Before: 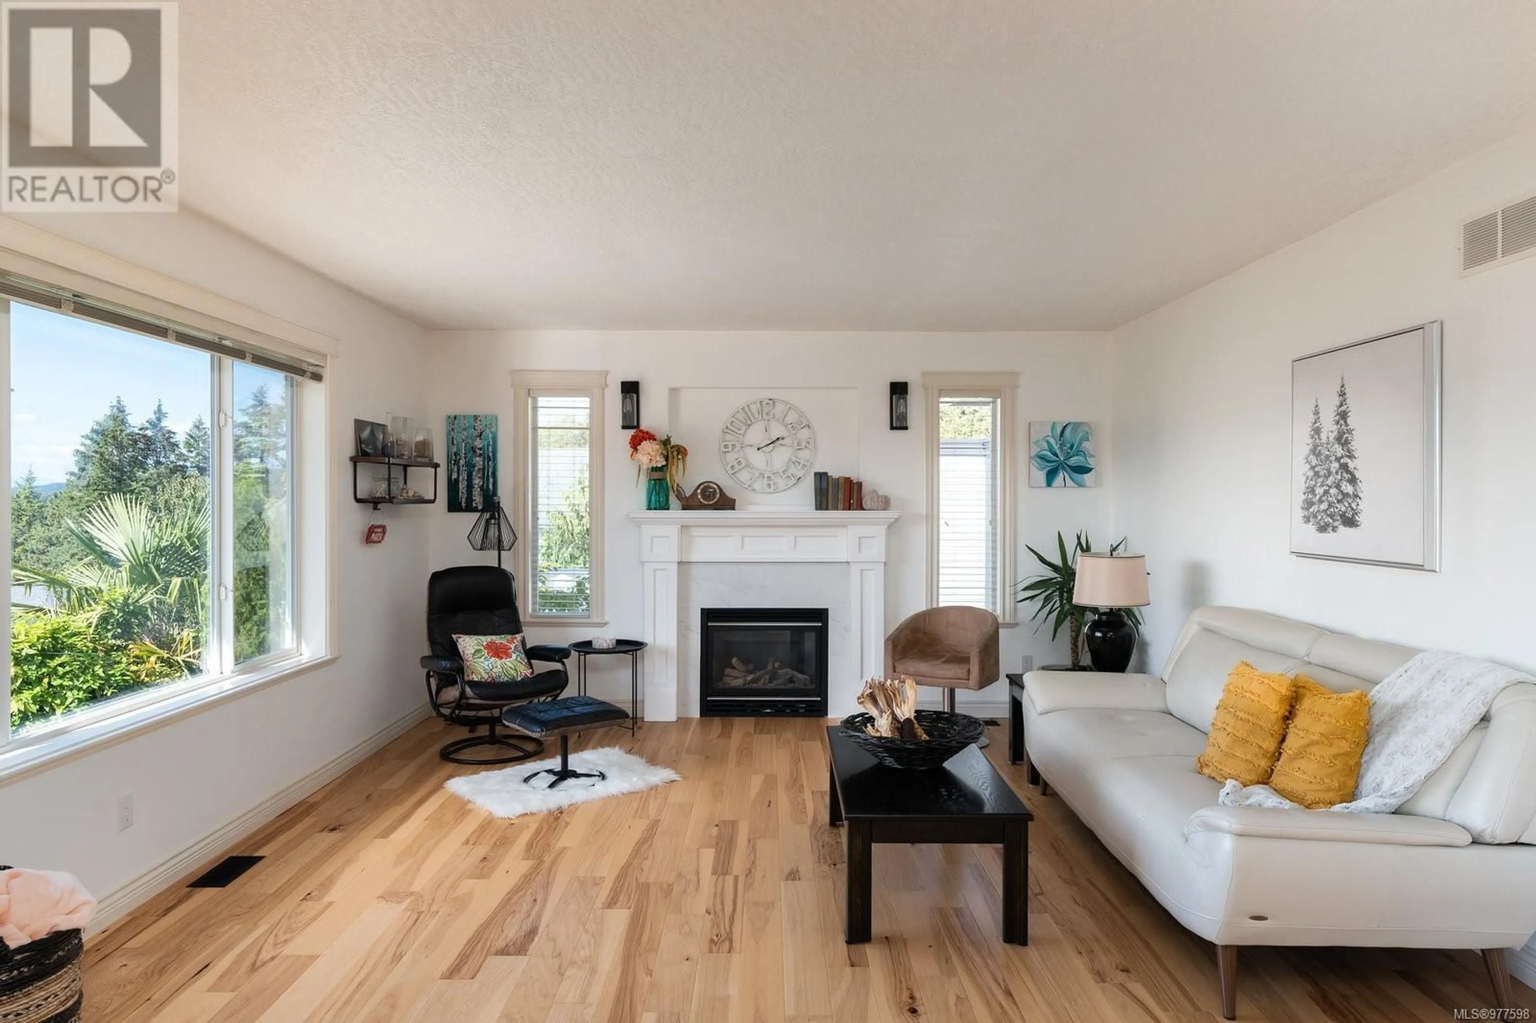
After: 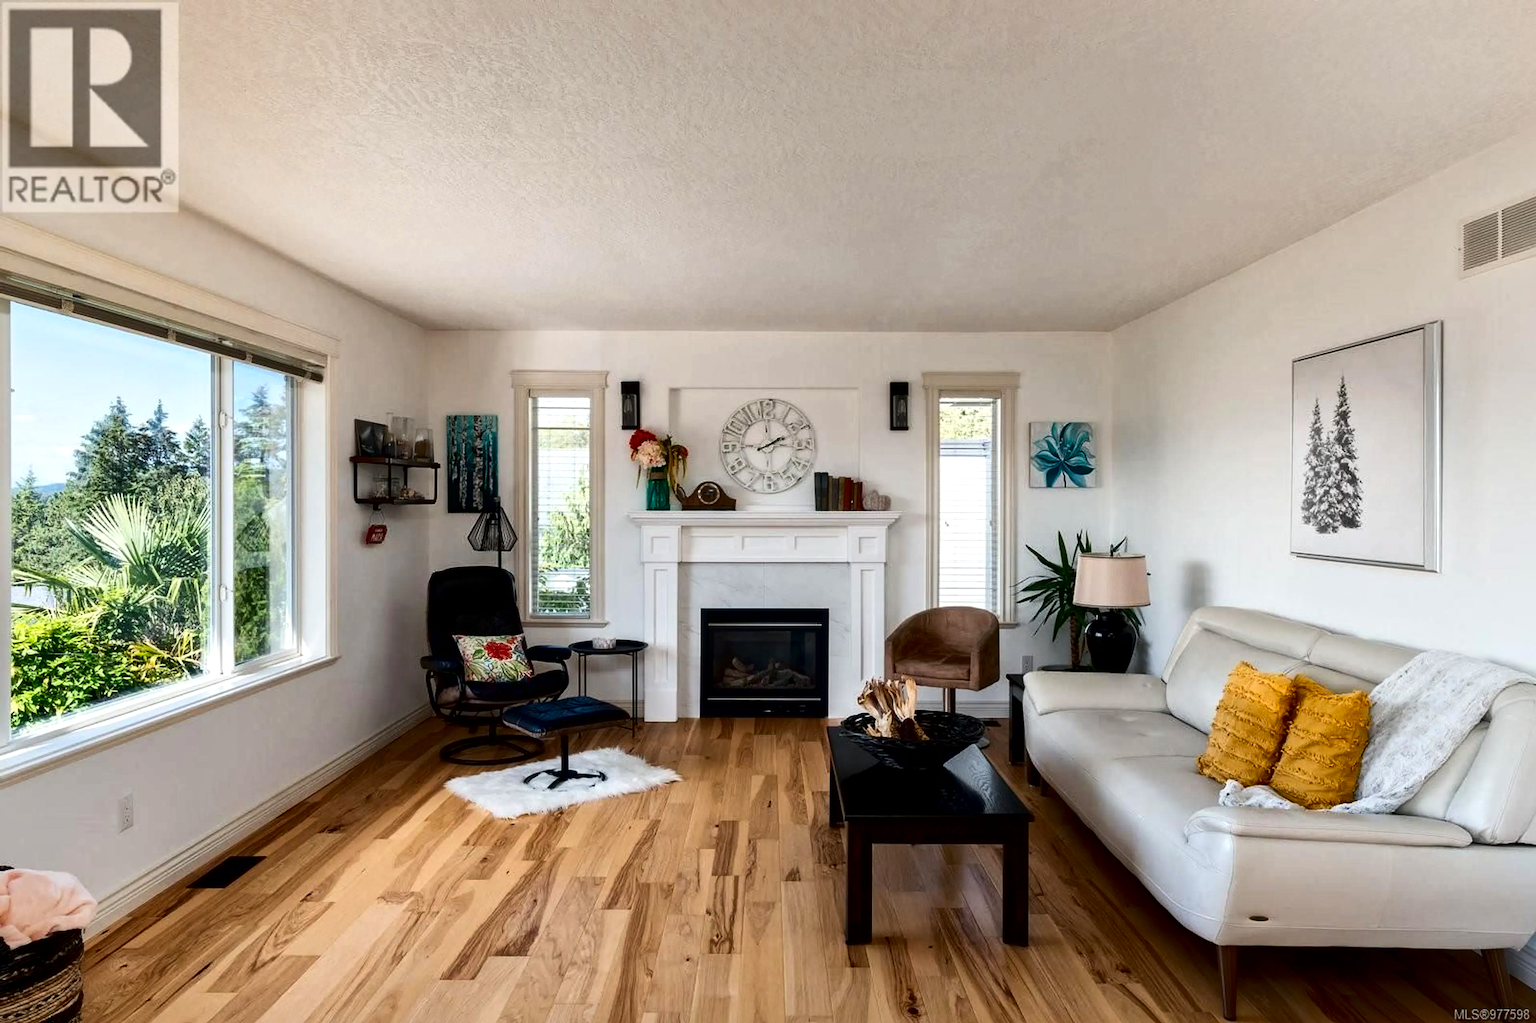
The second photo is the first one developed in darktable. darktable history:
local contrast: mode bilateral grid, contrast 20, coarseness 51, detail 141%, midtone range 0.2
contrast brightness saturation: contrast 0.223, brightness -0.185, saturation 0.237
